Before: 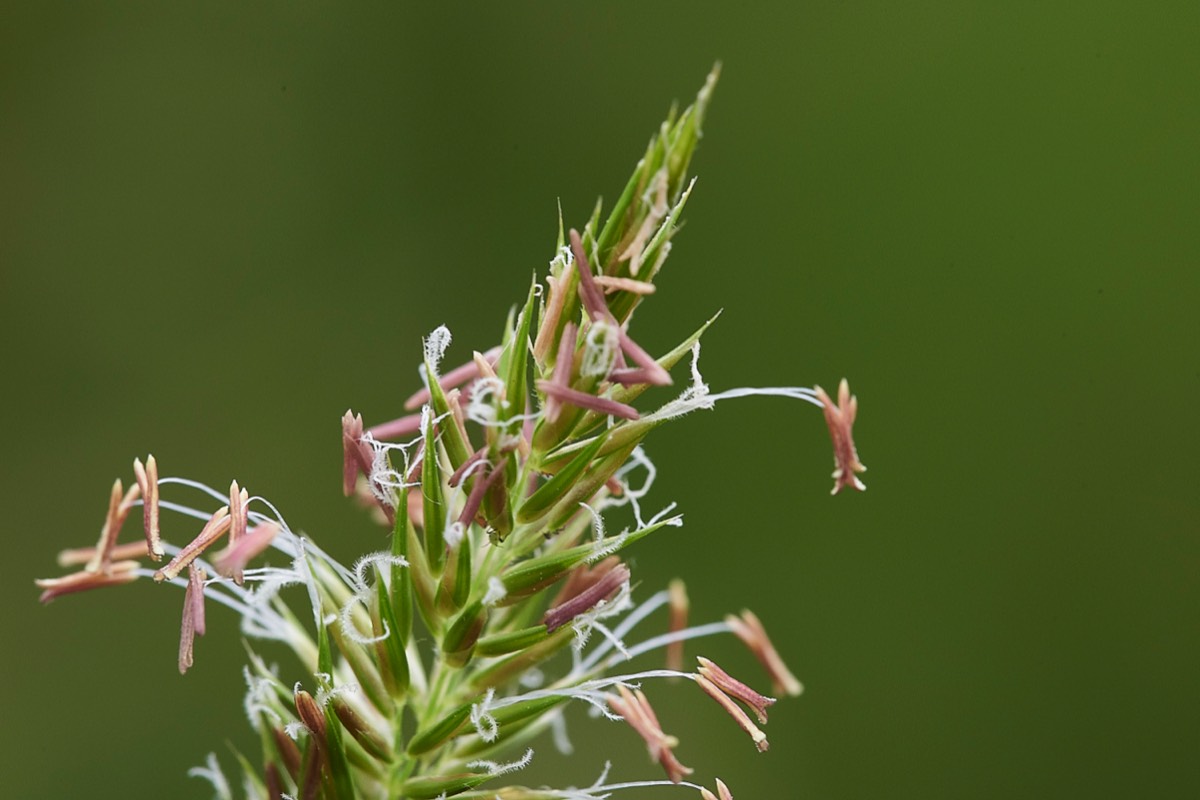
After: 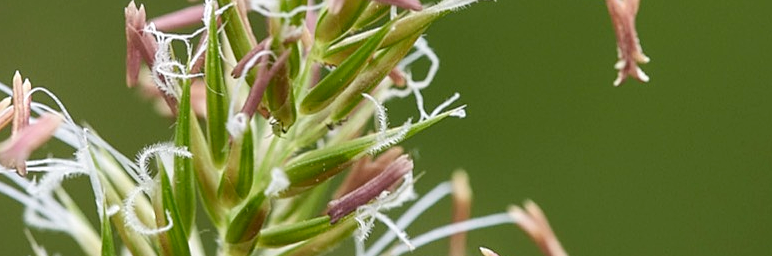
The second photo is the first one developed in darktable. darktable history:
sharpen: amount 0.2
crop: left 18.091%, top 51.13%, right 17.525%, bottom 16.85%
local contrast: on, module defaults
